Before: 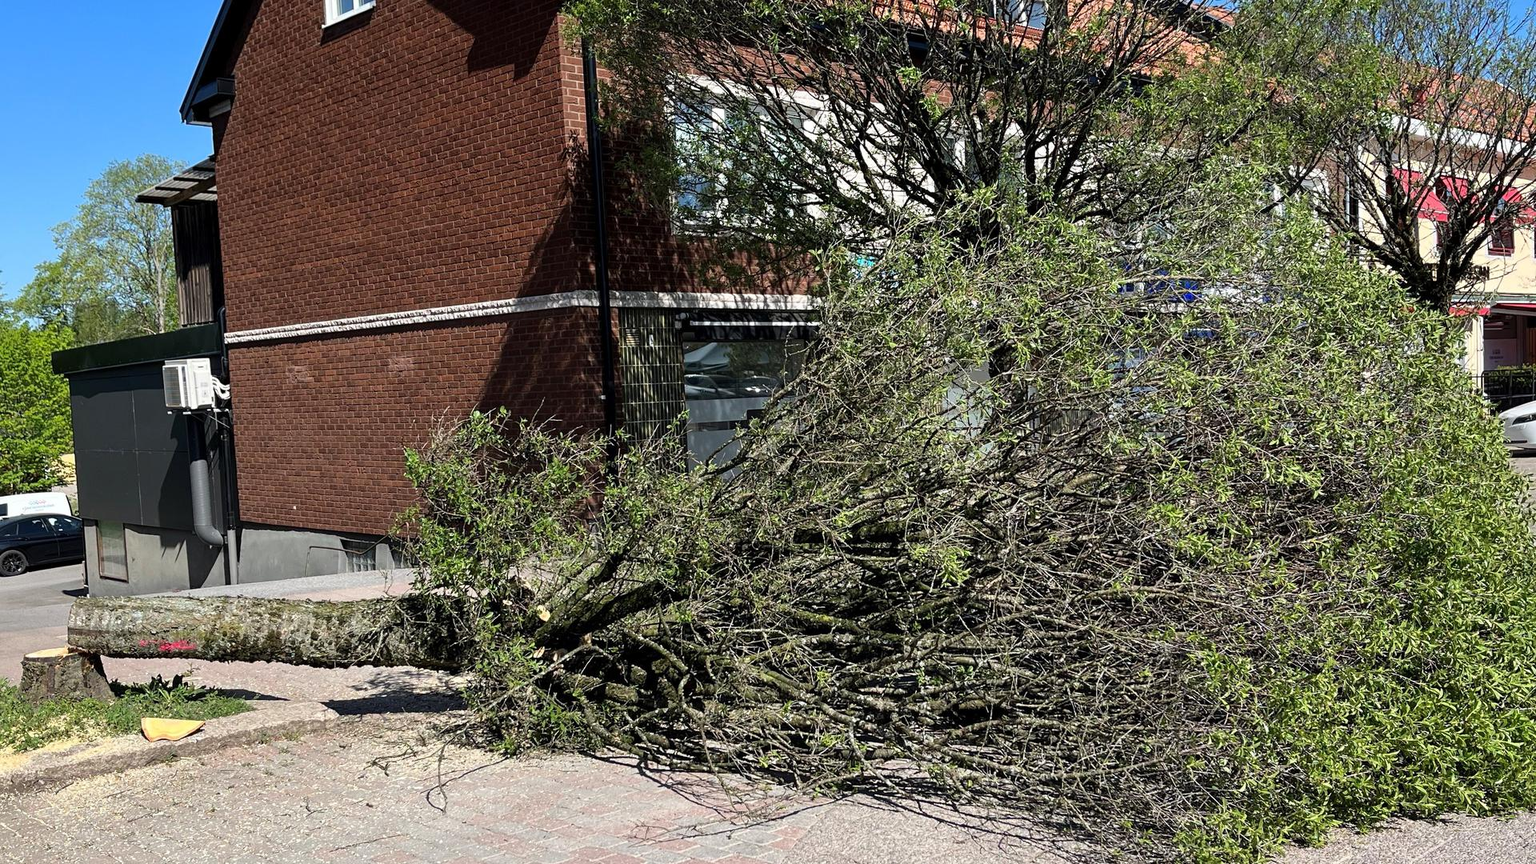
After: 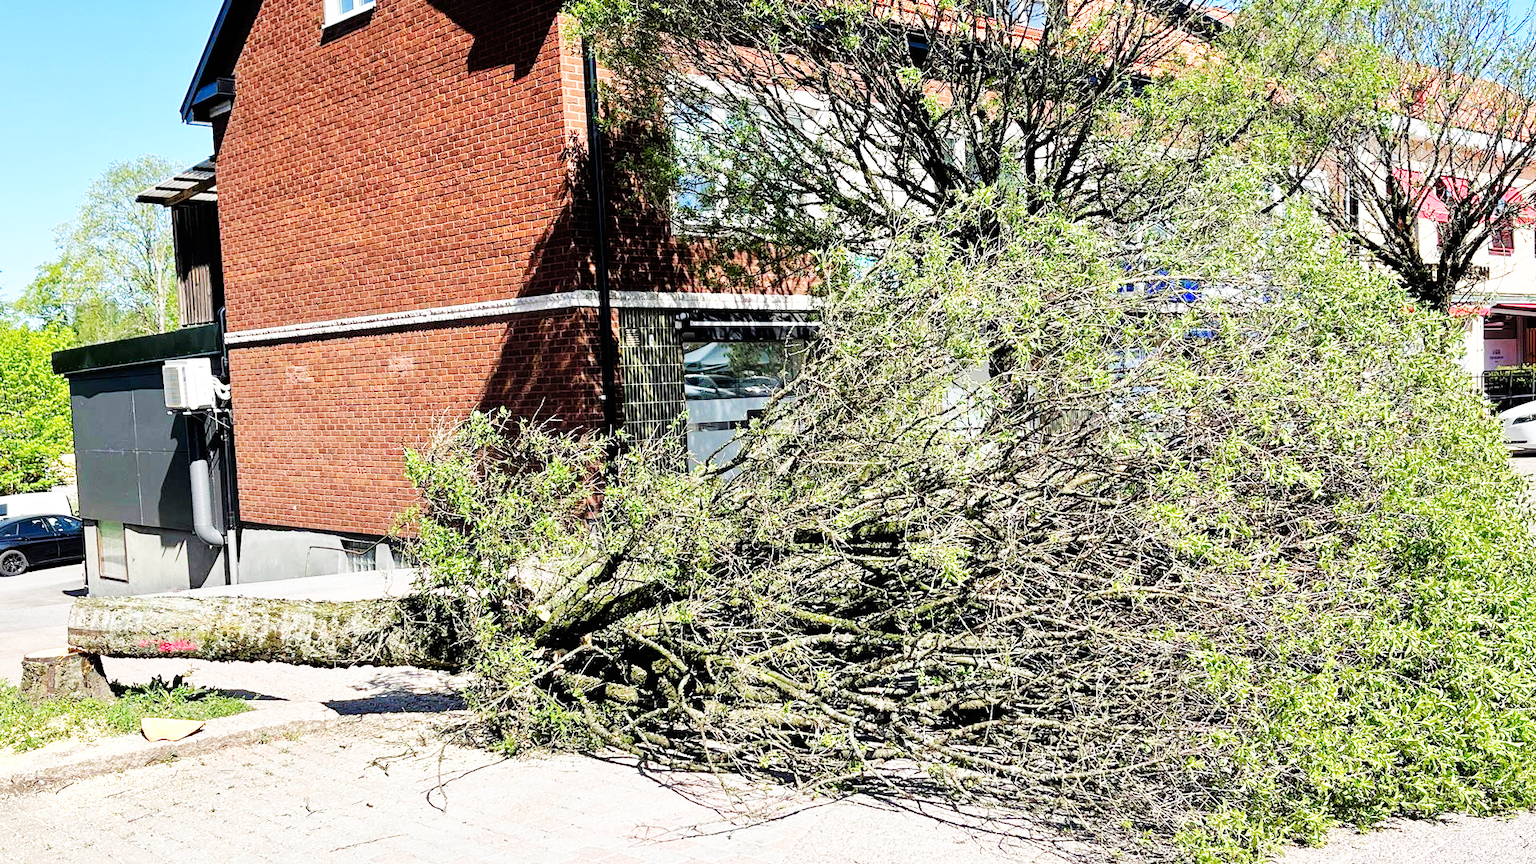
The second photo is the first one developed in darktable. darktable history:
base curve: curves: ch0 [(0, 0) (0.007, 0.004) (0.027, 0.03) (0.046, 0.07) (0.207, 0.54) (0.442, 0.872) (0.673, 0.972) (1, 1)], preserve colors none
tone equalizer: -7 EV 0.143 EV, -6 EV 0.635 EV, -5 EV 1.13 EV, -4 EV 1.3 EV, -3 EV 1.12 EV, -2 EV 0.6 EV, -1 EV 0.166 EV
